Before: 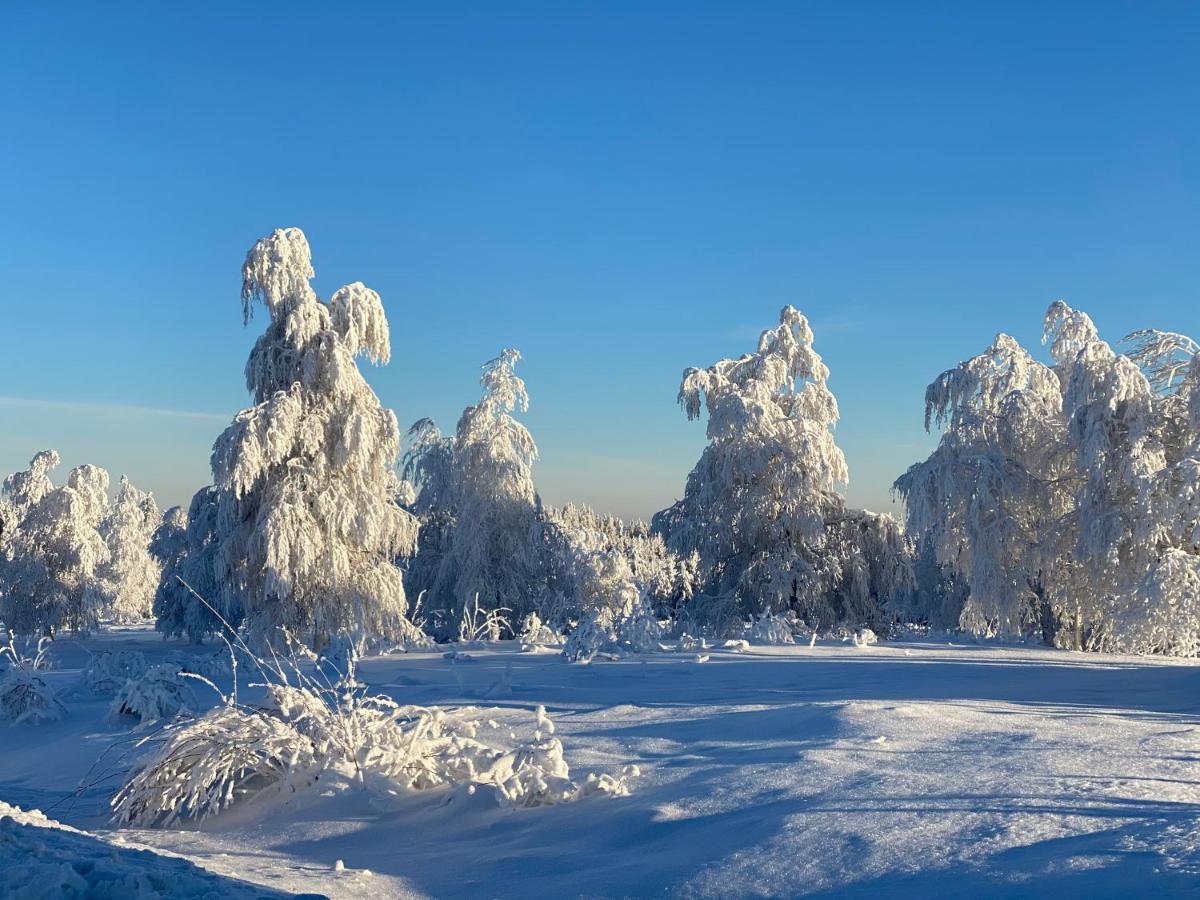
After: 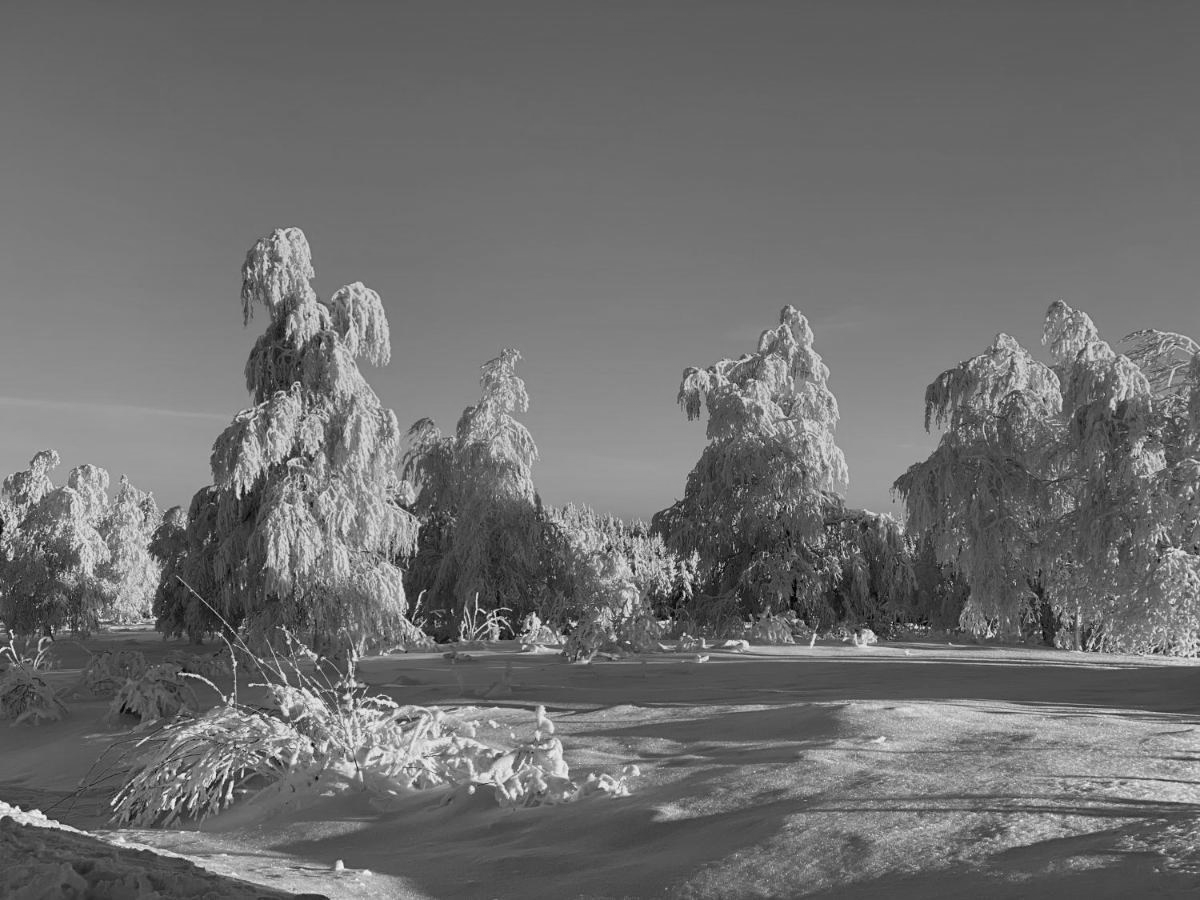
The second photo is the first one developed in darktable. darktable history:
monochrome: a 1.94, b -0.638
shadows and highlights: shadows 43.71, white point adjustment -1.46, soften with gaussian
graduated density: rotation 5.63°, offset 76.9
